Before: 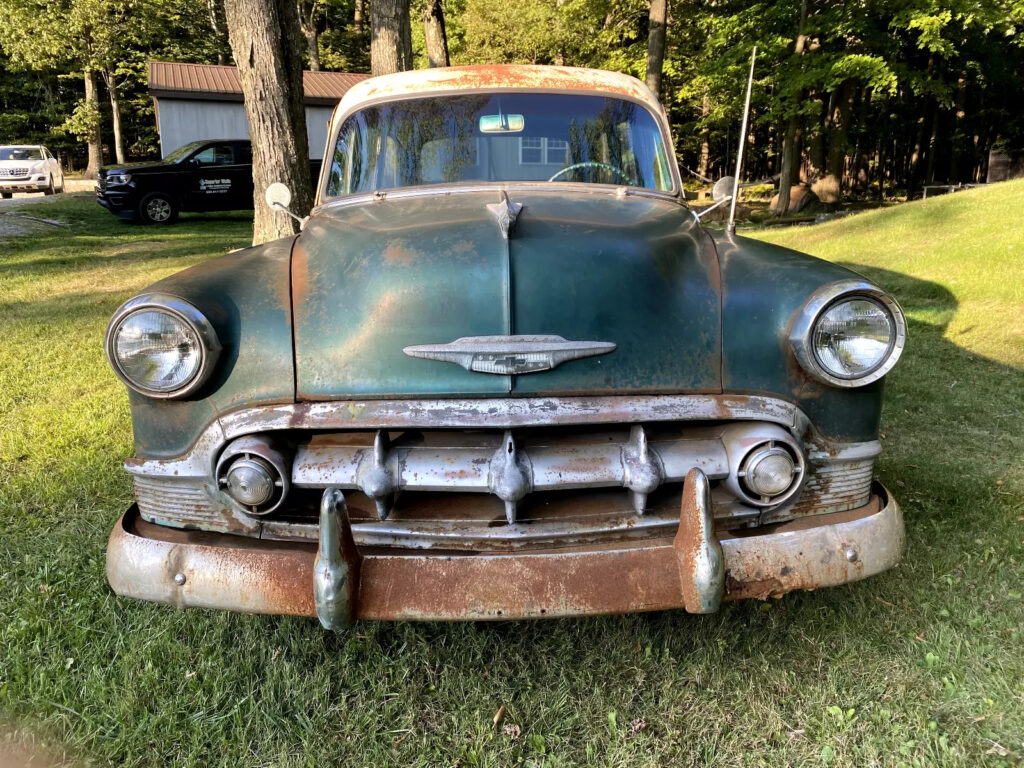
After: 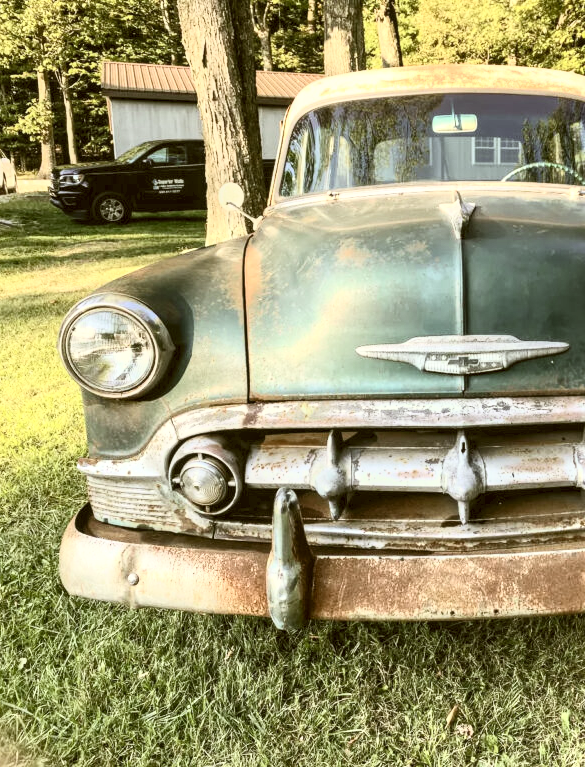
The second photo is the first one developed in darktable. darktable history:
crop: left 4.68%, right 38.147%
local contrast: on, module defaults
color correction: highlights a* -1.81, highlights b* 10.39, shadows a* 0.31, shadows b* 19.09
contrast brightness saturation: contrast 0.436, brightness 0.559, saturation -0.207
